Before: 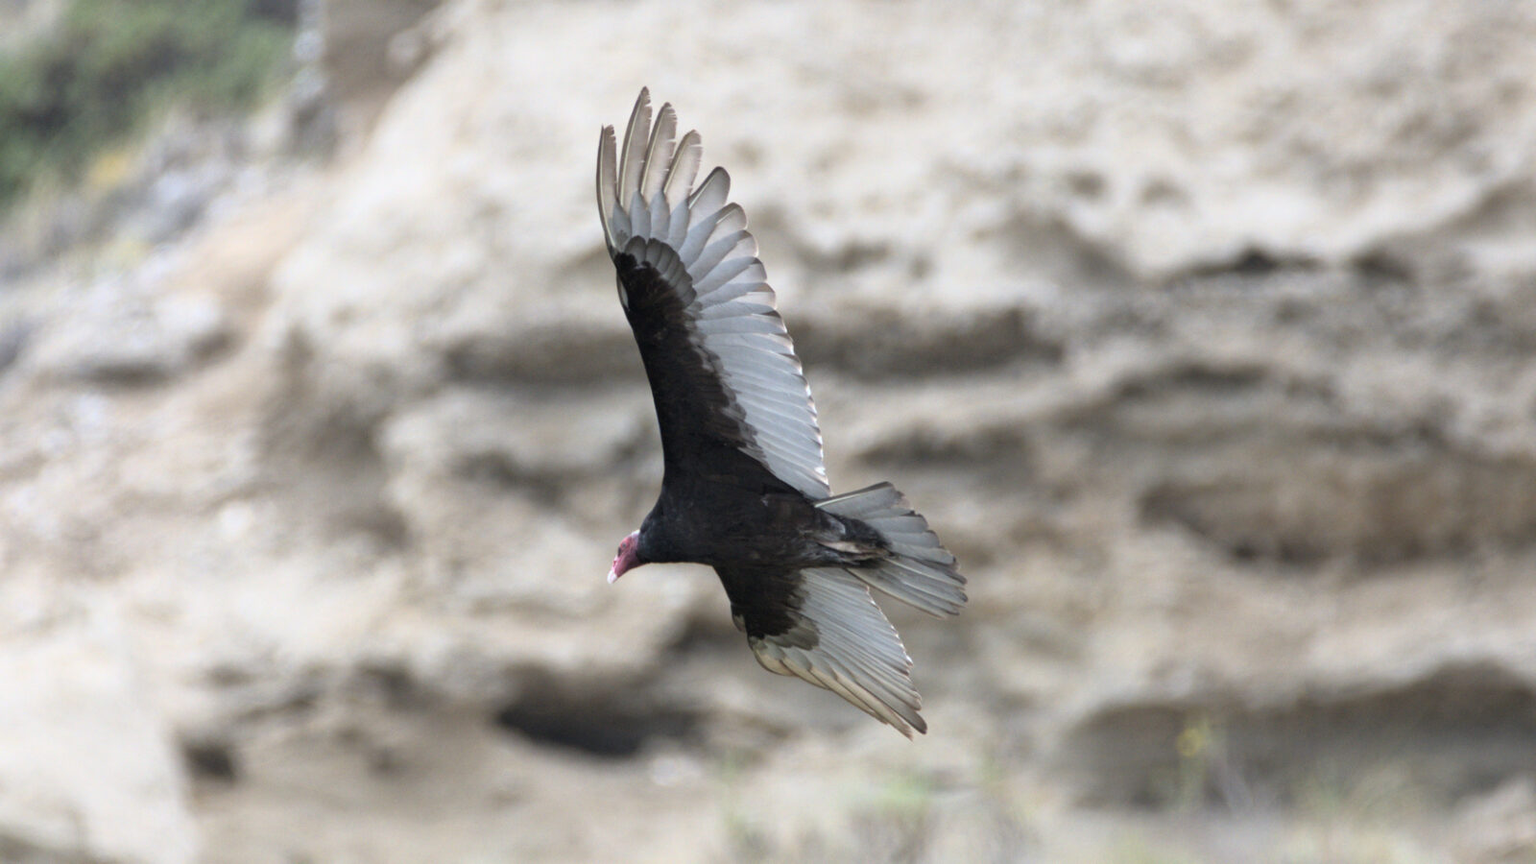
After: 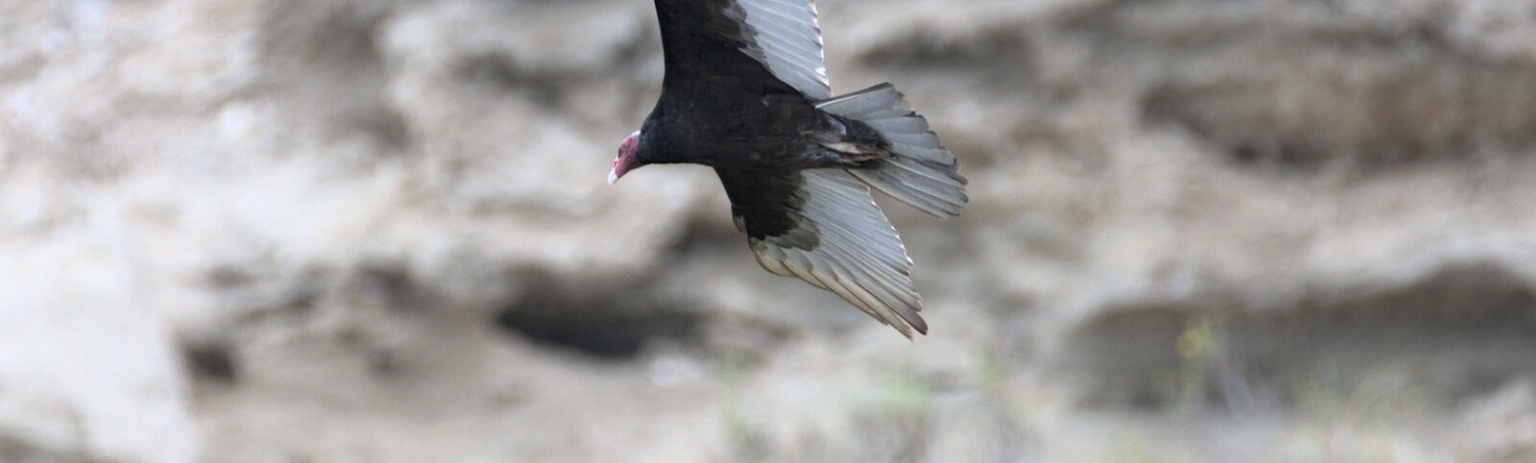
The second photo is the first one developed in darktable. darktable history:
white balance: red 0.983, blue 1.036
crop and rotate: top 46.237%
